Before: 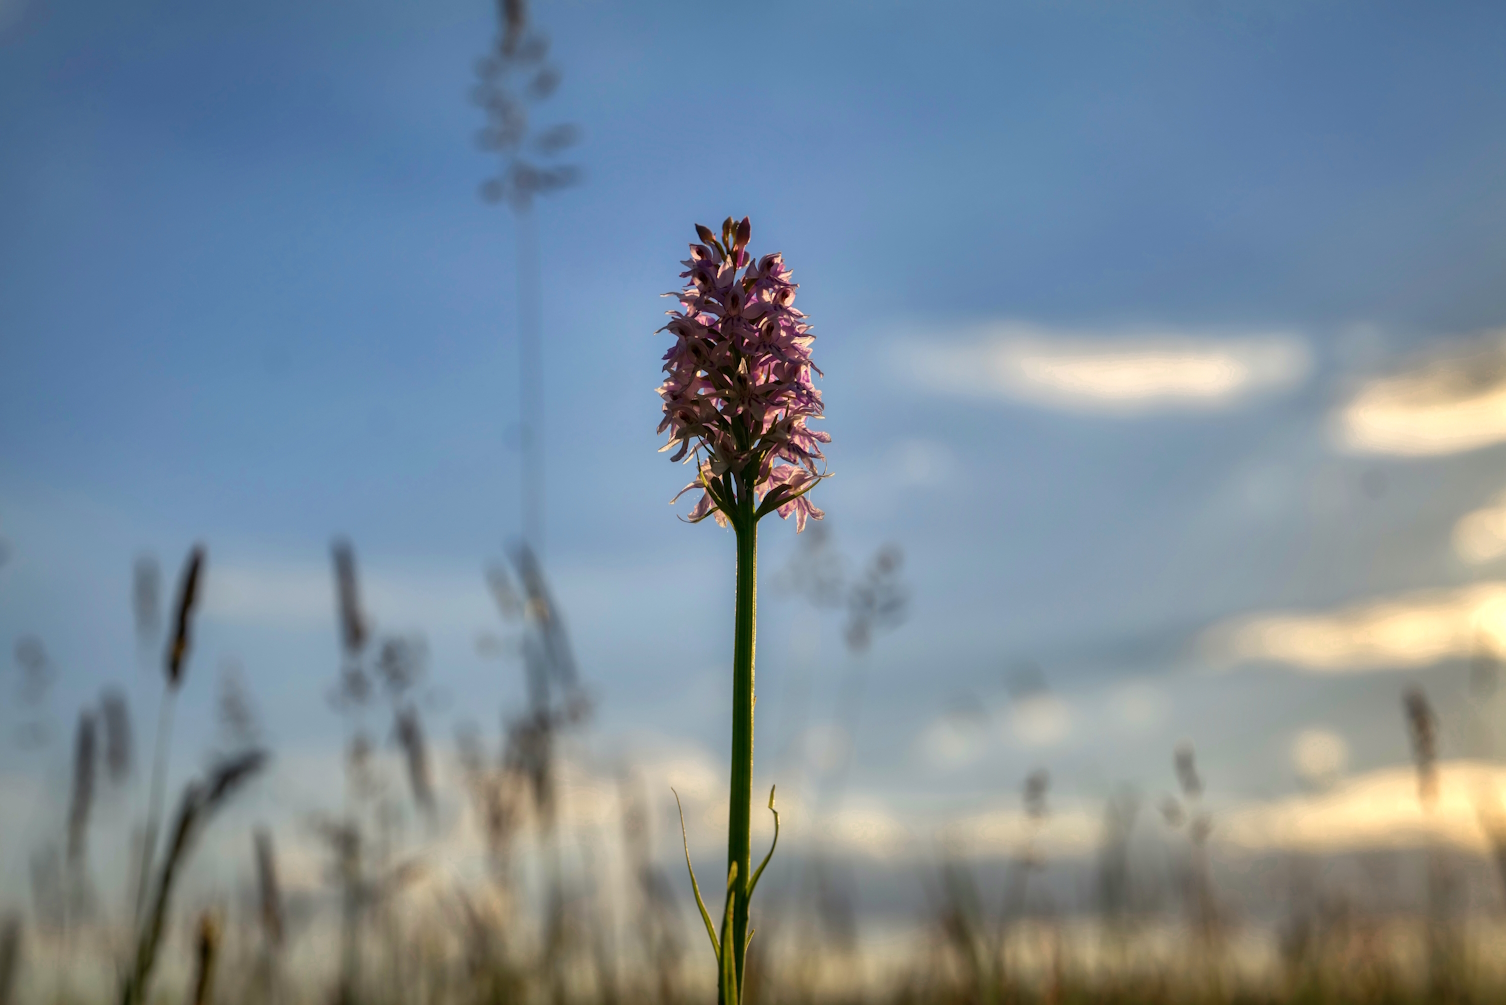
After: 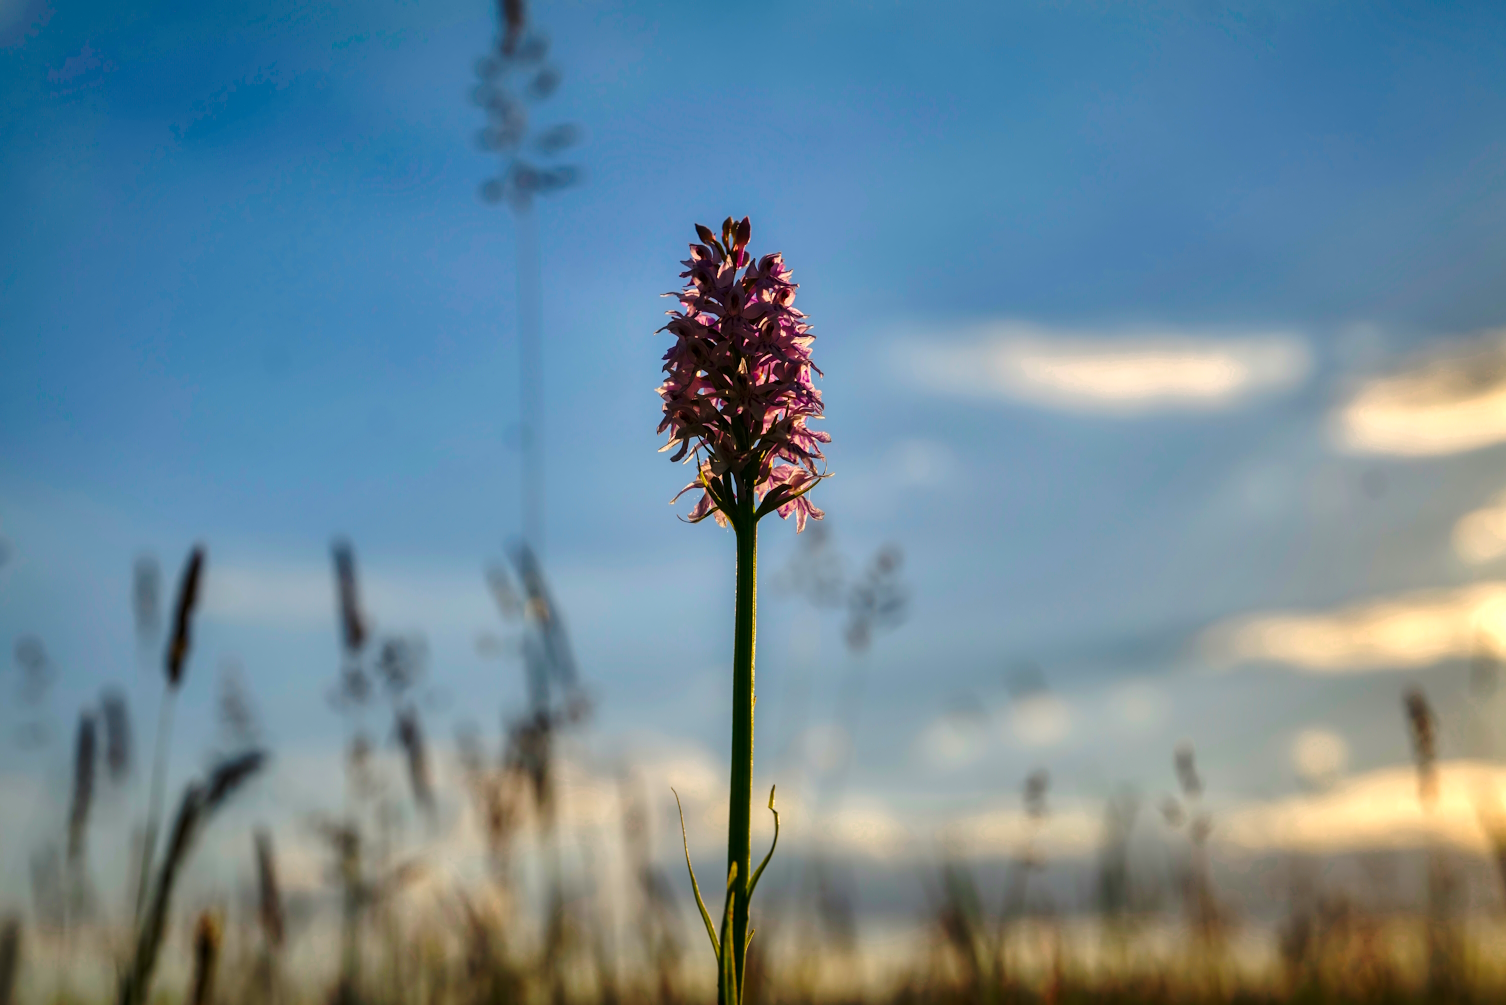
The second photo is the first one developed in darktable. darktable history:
base curve: curves: ch0 [(0, 0) (0.073, 0.04) (0.157, 0.139) (0.492, 0.492) (0.758, 0.758) (1, 1)], preserve colors none
contrast equalizer: y [[0.5, 0.5, 0.5, 0.515, 0.749, 0.84], [0.5 ×6], [0.5 ×6], [0, 0, 0, 0.001, 0.067, 0.262], [0 ×6]], mix 0.144
